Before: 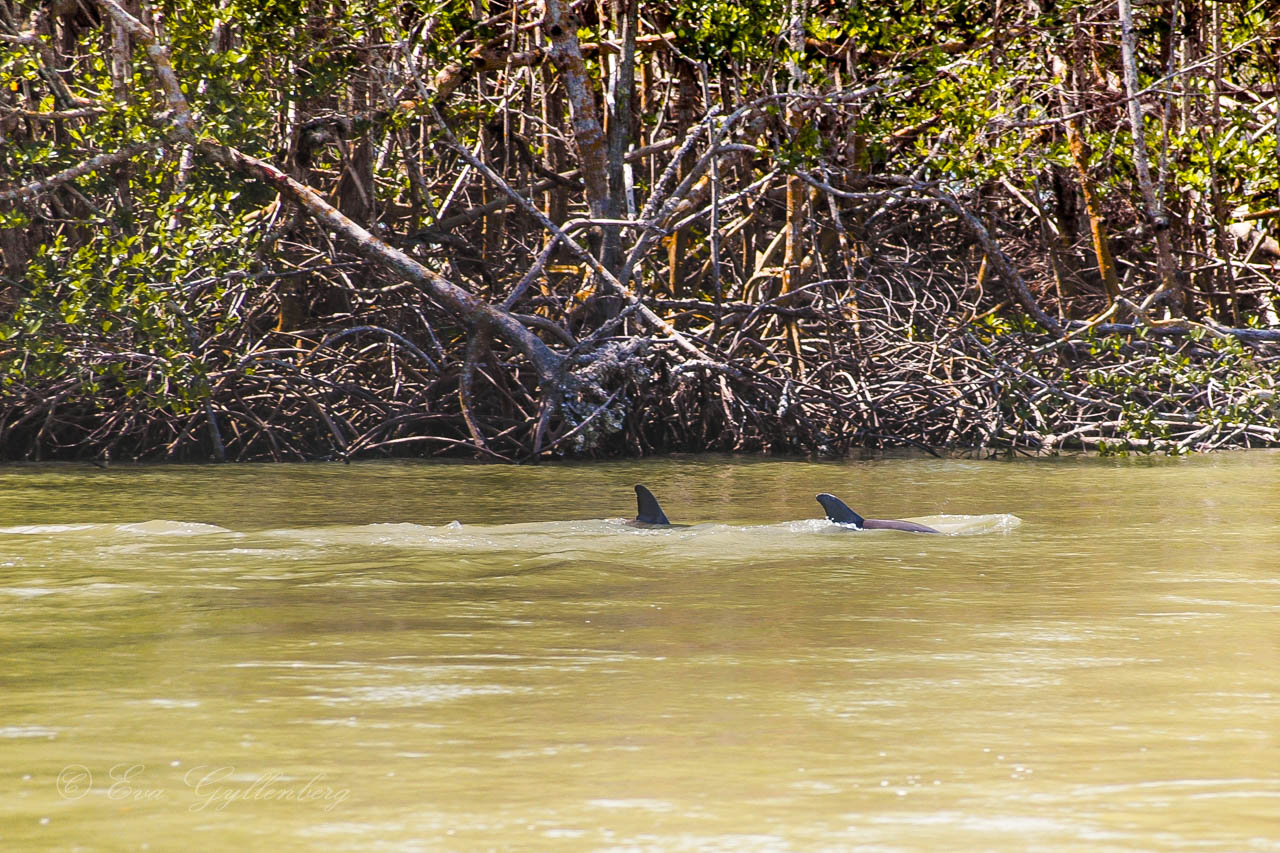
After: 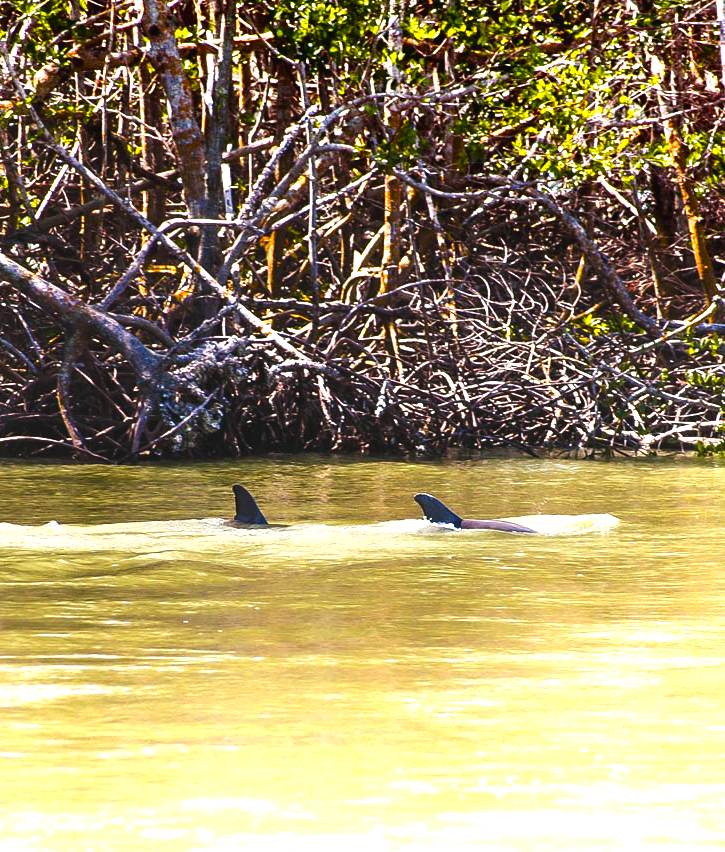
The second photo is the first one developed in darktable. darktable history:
exposure: black level correction -0.005, exposure 1.002 EV, compensate highlight preservation false
rotate and perspective: automatic cropping off
crop: left 31.458%, top 0%, right 11.876%
contrast brightness saturation: brightness -0.25, saturation 0.2
